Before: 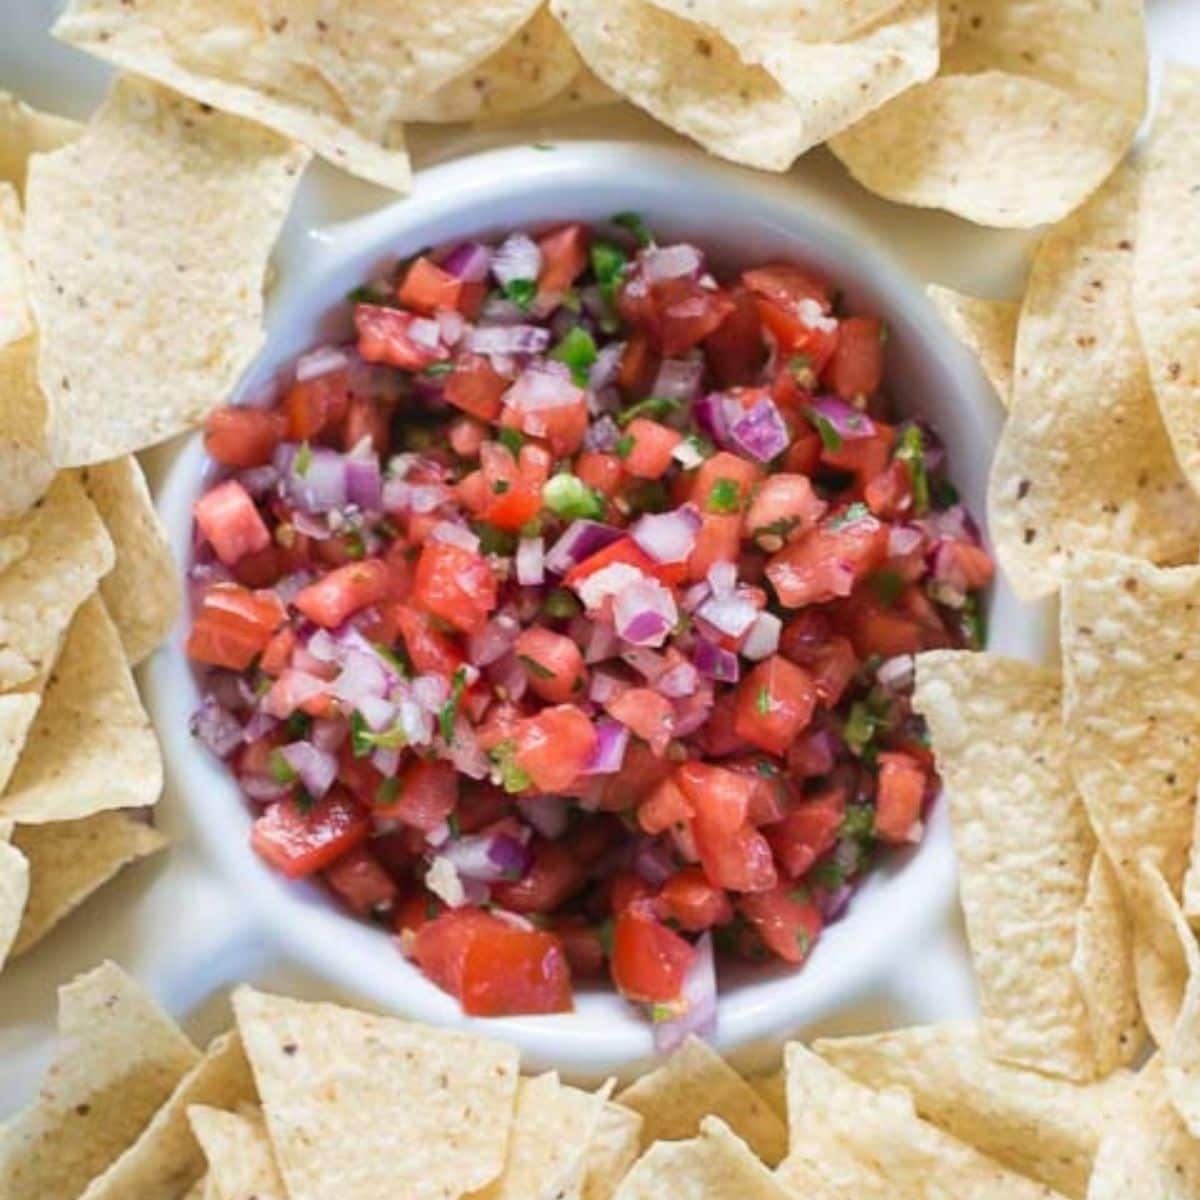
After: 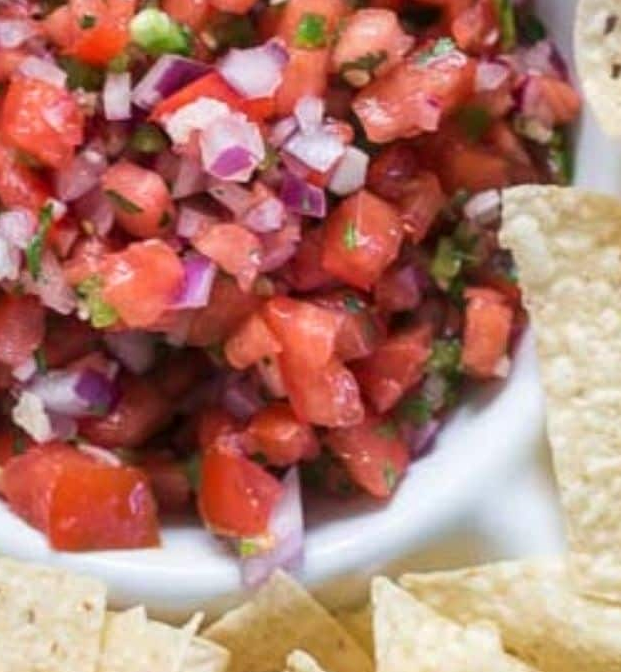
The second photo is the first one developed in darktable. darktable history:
local contrast: on, module defaults
contrast equalizer: octaves 7, y [[0.6 ×6], [0.55 ×6], [0 ×6], [0 ×6], [0 ×6]], mix -0.2
crop: left 34.479%, top 38.822%, right 13.718%, bottom 5.172%
